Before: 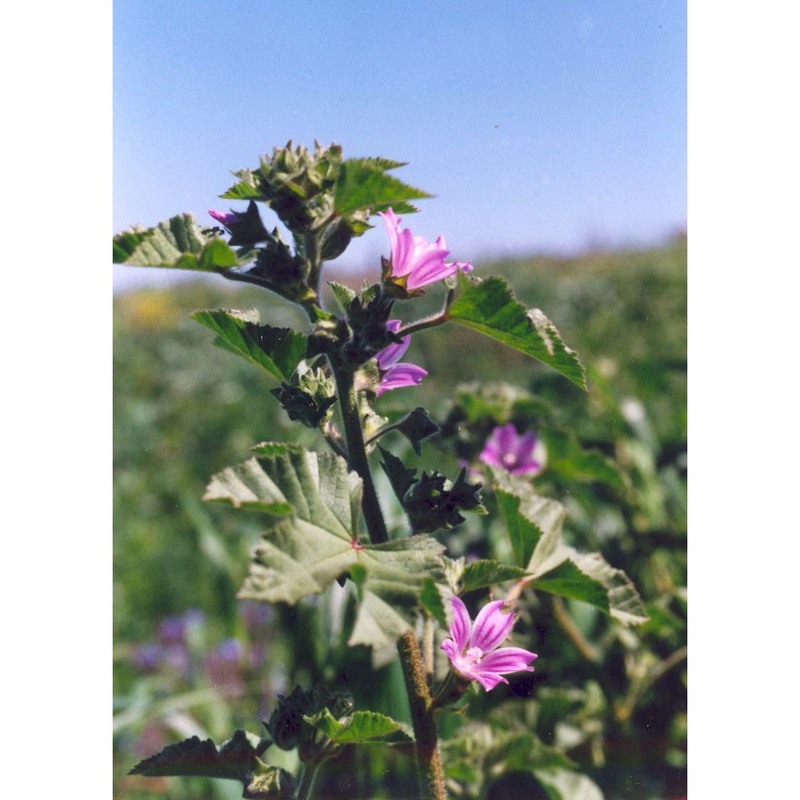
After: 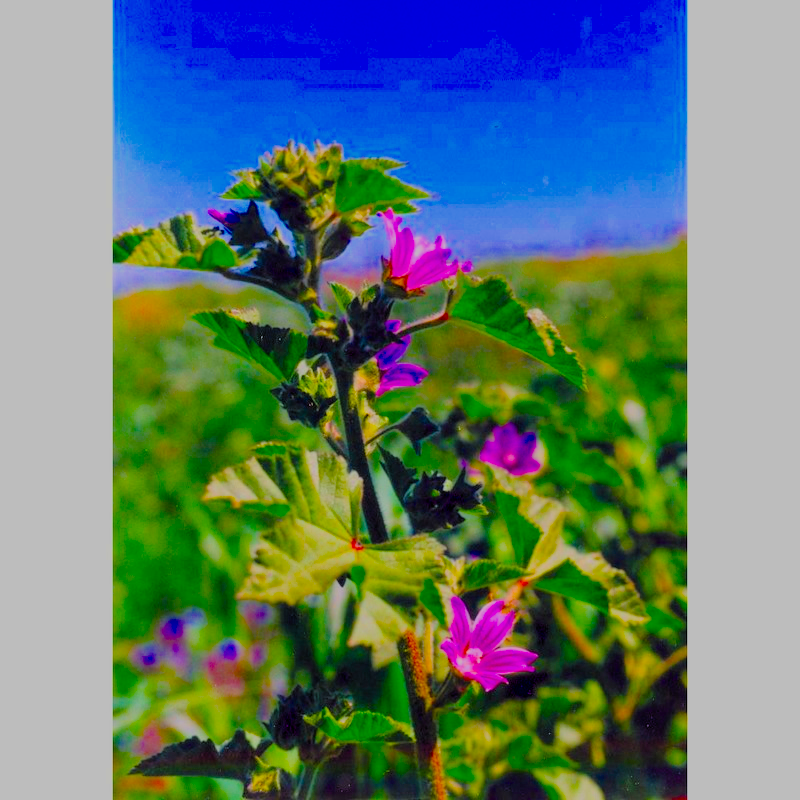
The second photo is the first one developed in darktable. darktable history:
filmic rgb: middle gray luminance 3.62%, black relative exposure -5.92 EV, white relative exposure 6.33 EV, threshold 5.97 EV, dynamic range scaling 22.02%, target black luminance 0%, hardness 2.28, latitude 46.34%, contrast 0.774, highlights saturation mix 98.72%, shadows ↔ highlights balance 0.134%, color science v4 (2020), iterations of high-quality reconstruction 0, enable highlight reconstruction true
